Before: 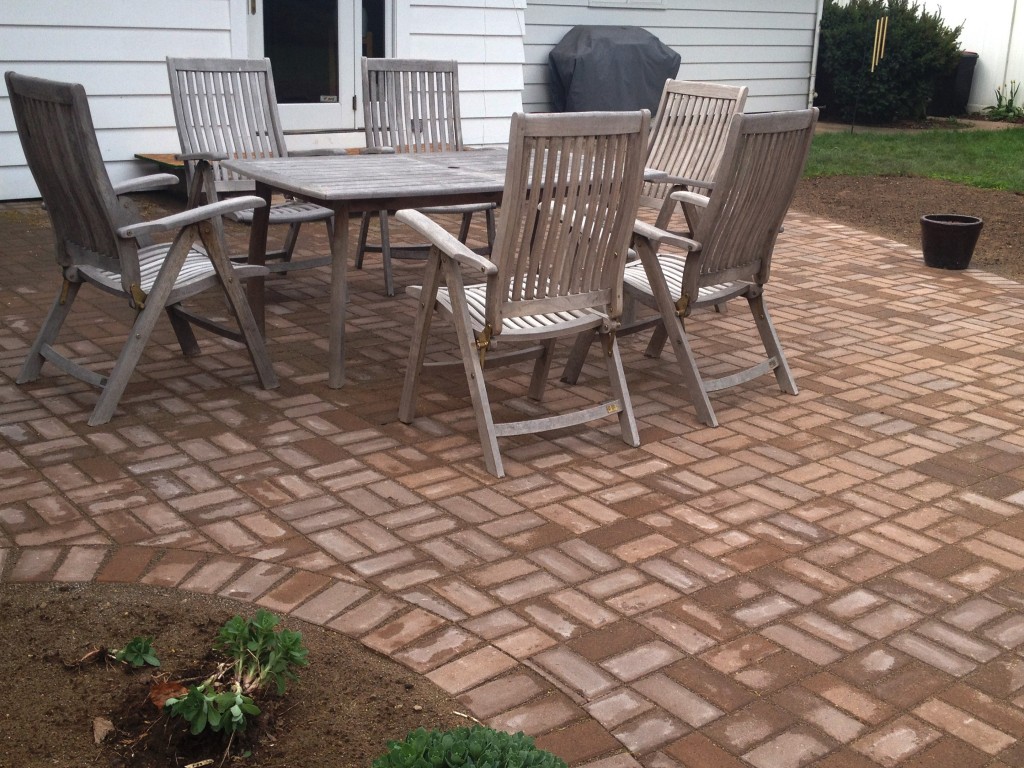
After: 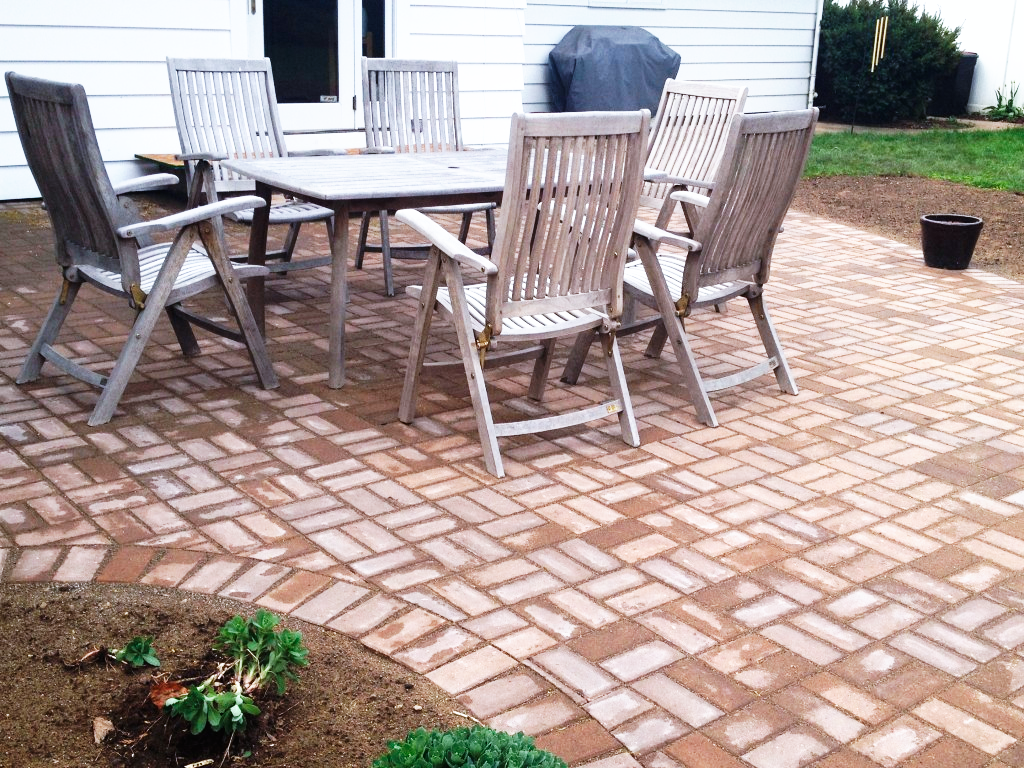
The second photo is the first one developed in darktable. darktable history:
color calibration: x 0.37, y 0.382, temperature 4320.77 K
base curve: curves: ch0 [(0, 0) (0.007, 0.004) (0.027, 0.03) (0.046, 0.07) (0.207, 0.54) (0.442, 0.872) (0.673, 0.972) (1, 1)], preserve colors none
